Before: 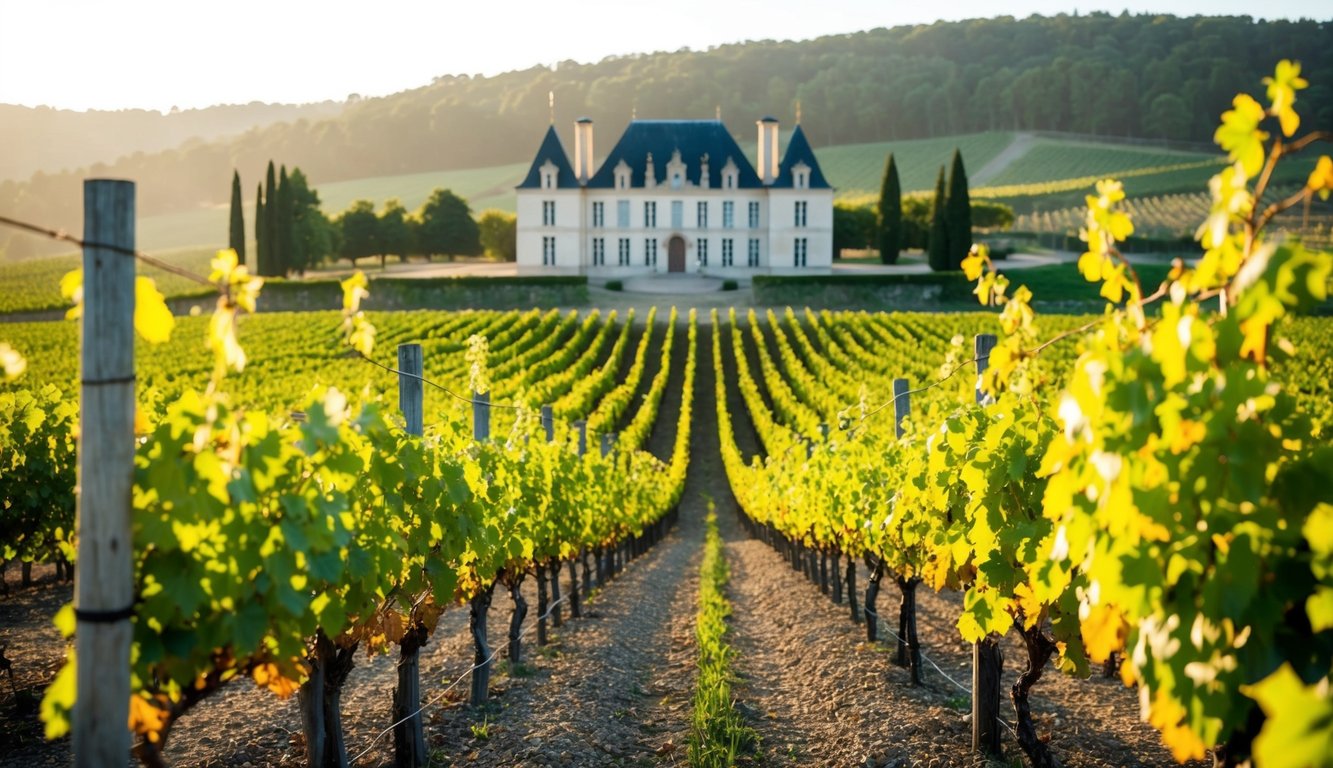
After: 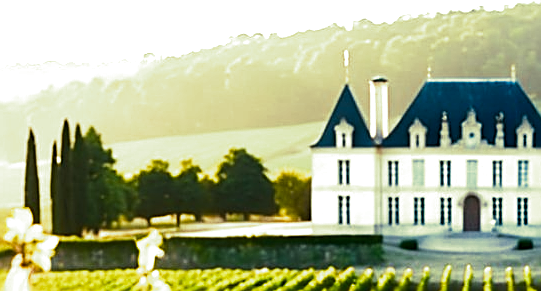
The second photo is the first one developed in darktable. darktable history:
split-toning: shadows › hue 290.82°, shadows › saturation 0.34, highlights › saturation 0.38, balance 0, compress 50%
color balance rgb: perceptual saturation grading › global saturation 30%, global vibrance 30%
sharpen: amount 0.901
tone equalizer: -8 EV -1.08 EV, -7 EV -1.01 EV, -6 EV -0.867 EV, -5 EV -0.578 EV, -3 EV 0.578 EV, -2 EV 0.867 EV, -1 EV 1.01 EV, +0 EV 1.08 EV, edges refinement/feathering 500, mask exposure compensation -1.57 EV, preserve details no
crop: left 15.452%, top 5.459%, right 43.956%, bottom 56.62%
